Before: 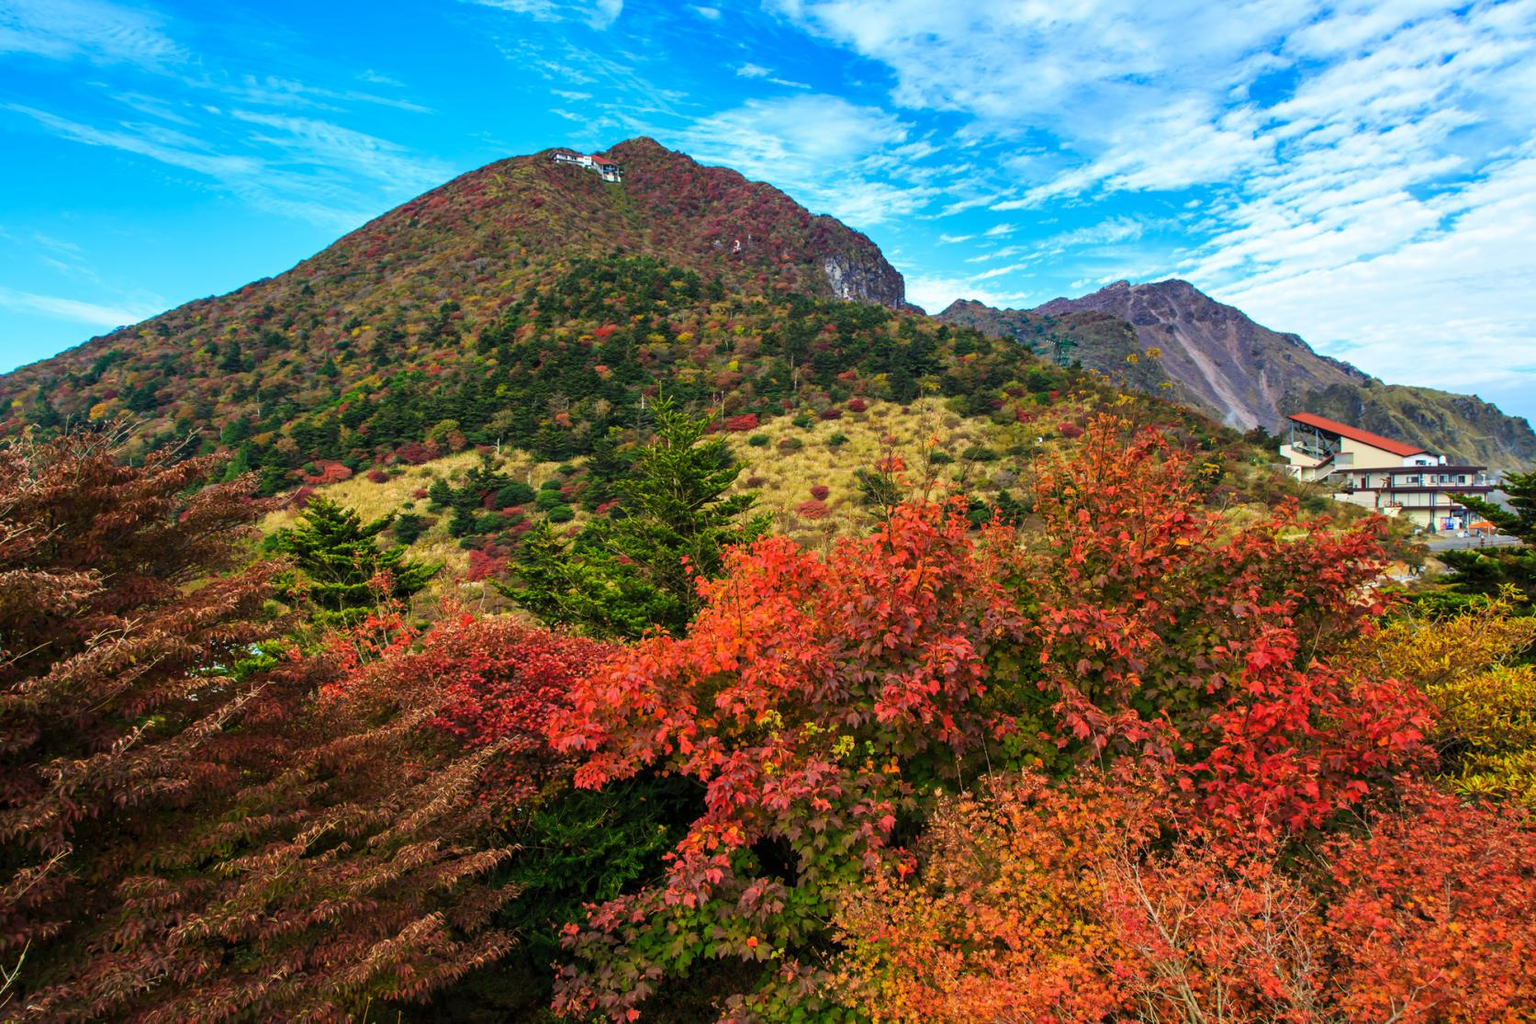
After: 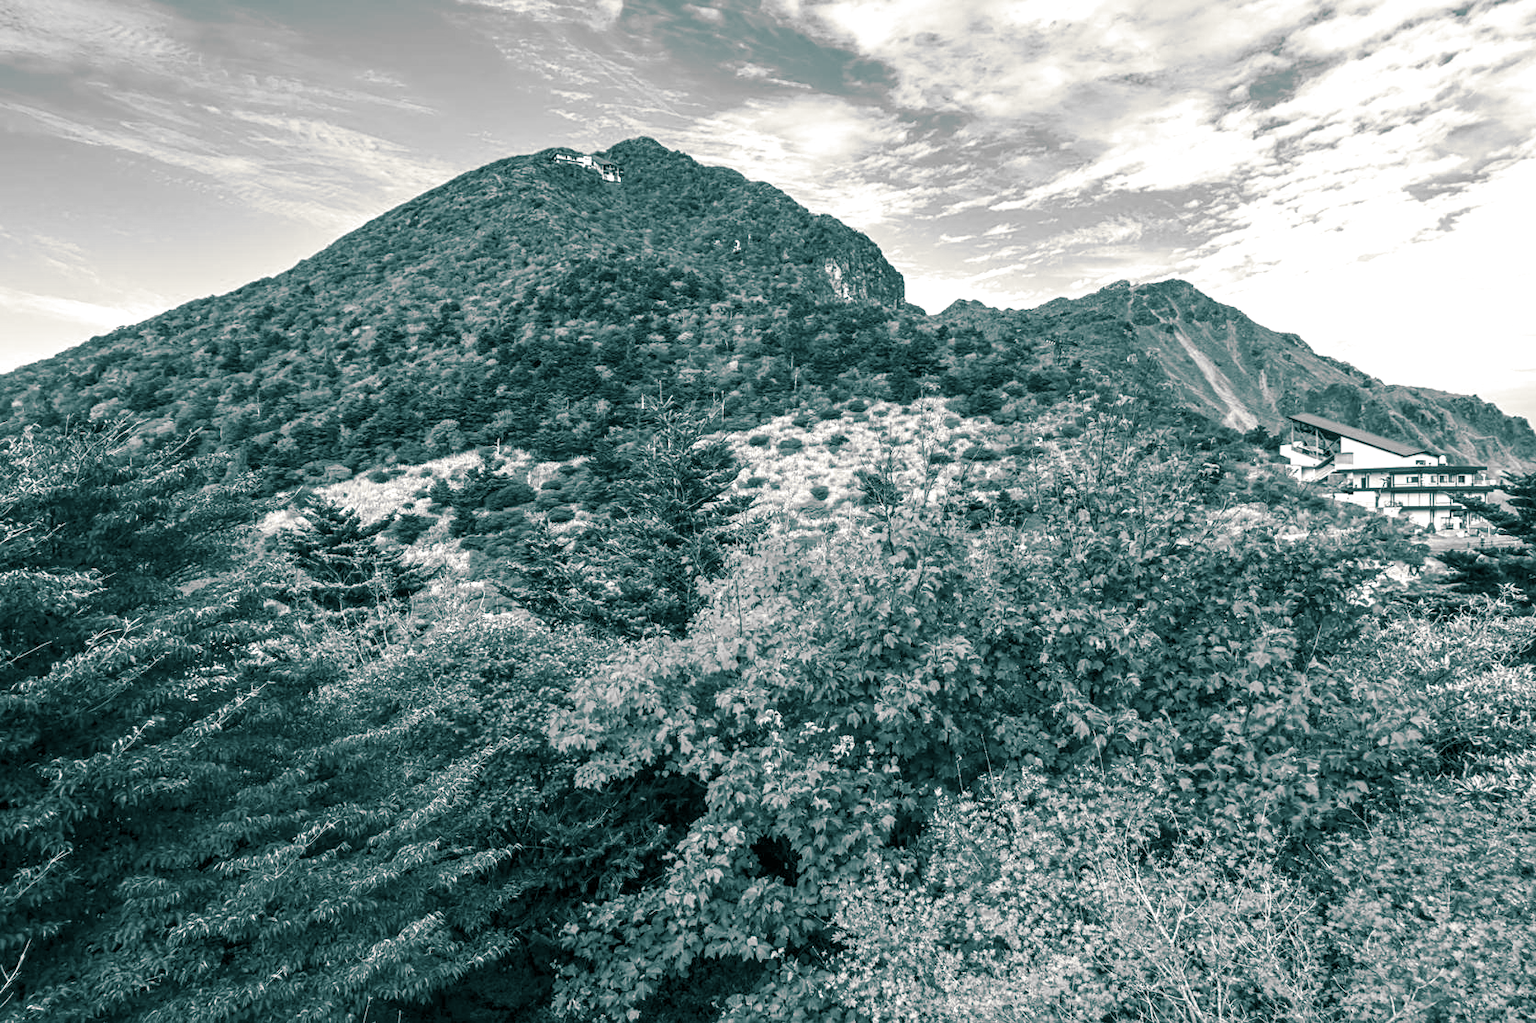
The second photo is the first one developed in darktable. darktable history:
exposure: black level correction -0.002, exposure 0.708 EV, compensate exposure bias true, compensate highlight preservation false
split-toning: shadows › hue 186.43°, highlights › hue 49.29°, compress 30.29%
local contrast: detail 130%
monochrome: a 30.25, b 92.03
sharpen: amount 0.2
